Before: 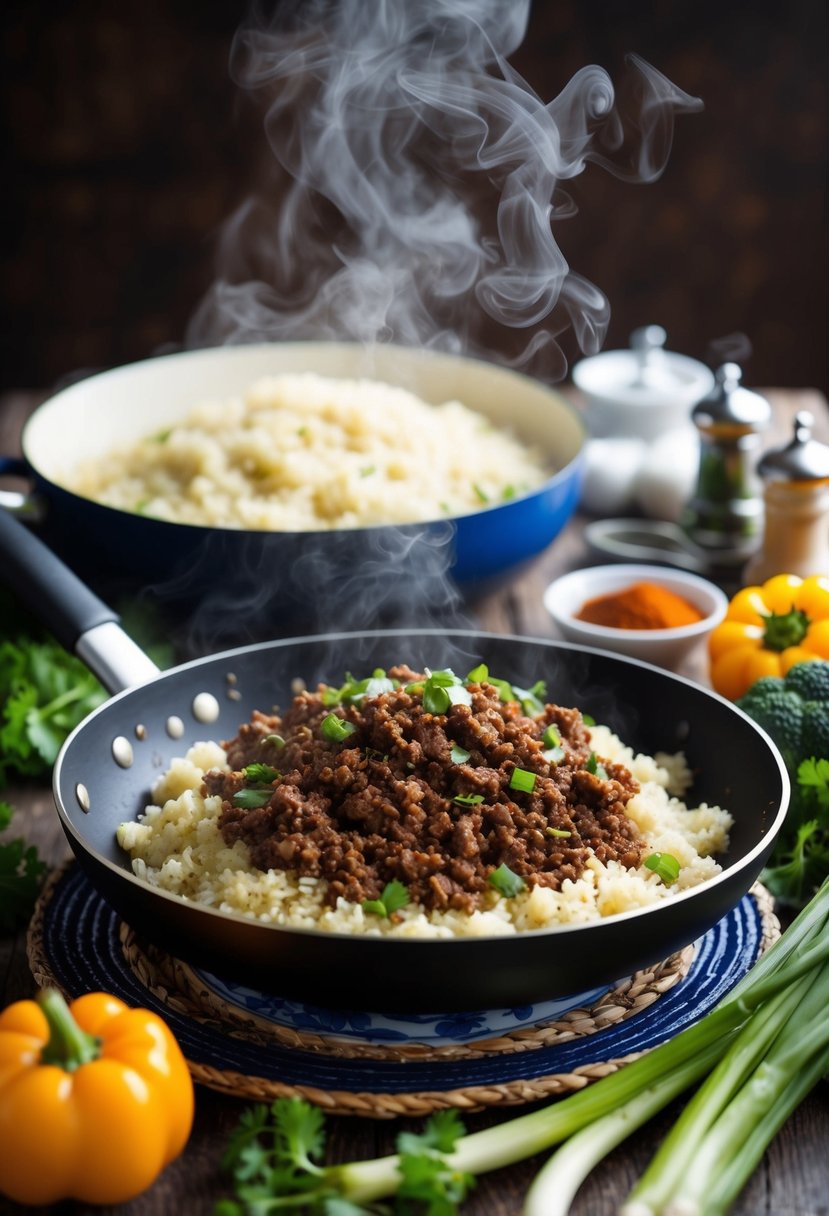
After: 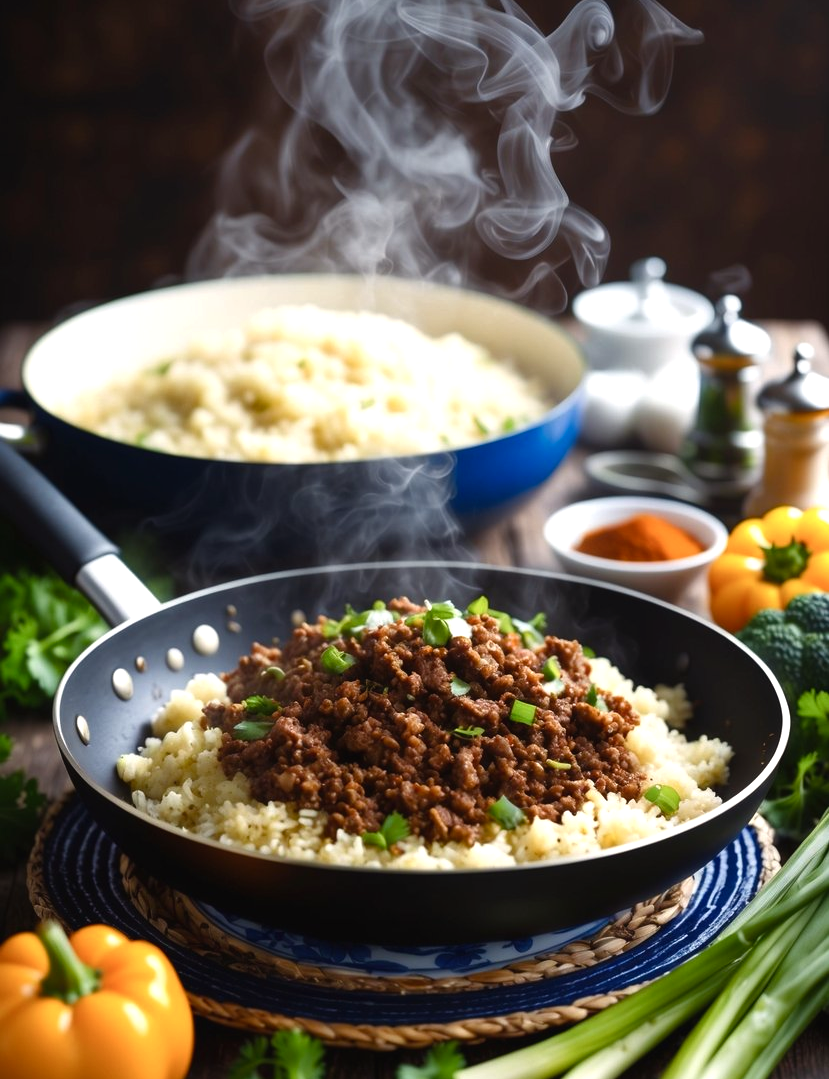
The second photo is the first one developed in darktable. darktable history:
color balance rgb: shadows lift › chroma 1%, shadows lift › hue 28.8°, power › hue 60°, highlights gain › chroma 1%, highlights gain › hue 60°, global offset › luminance 0.25%, perceptual saturation grading › highlights -20%, perceptual saturation grading › shadows 20%, perceptual brilliance grading › highlights 10%, perceptual brilliance grading › shadows -5%, global vibrance 19.67%
crop and rotate: top 5.609%, bottom 5.609%
